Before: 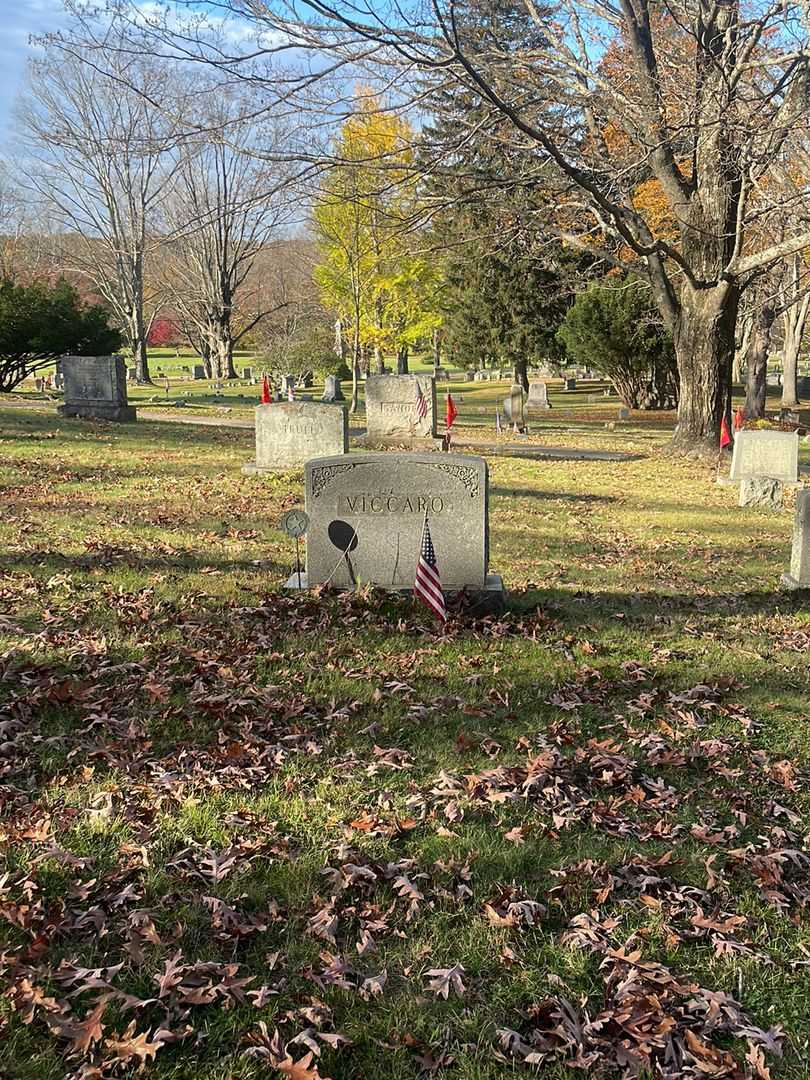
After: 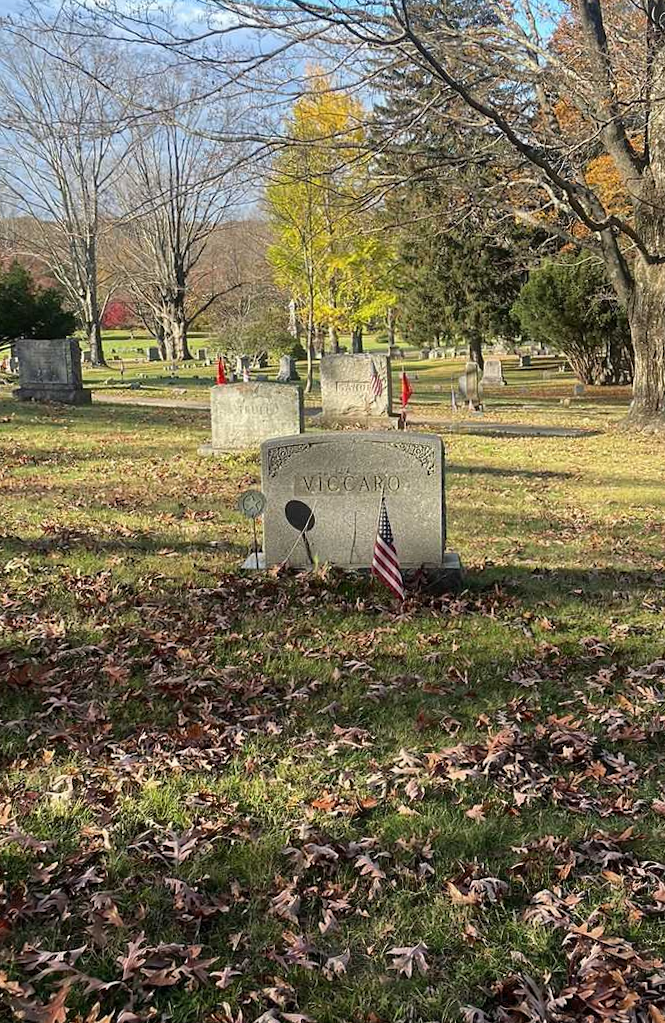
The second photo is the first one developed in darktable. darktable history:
crop and rotate: angle 0.795°, left 4.51%, top 1.071%, right 11.788%, bottom 2.437%
